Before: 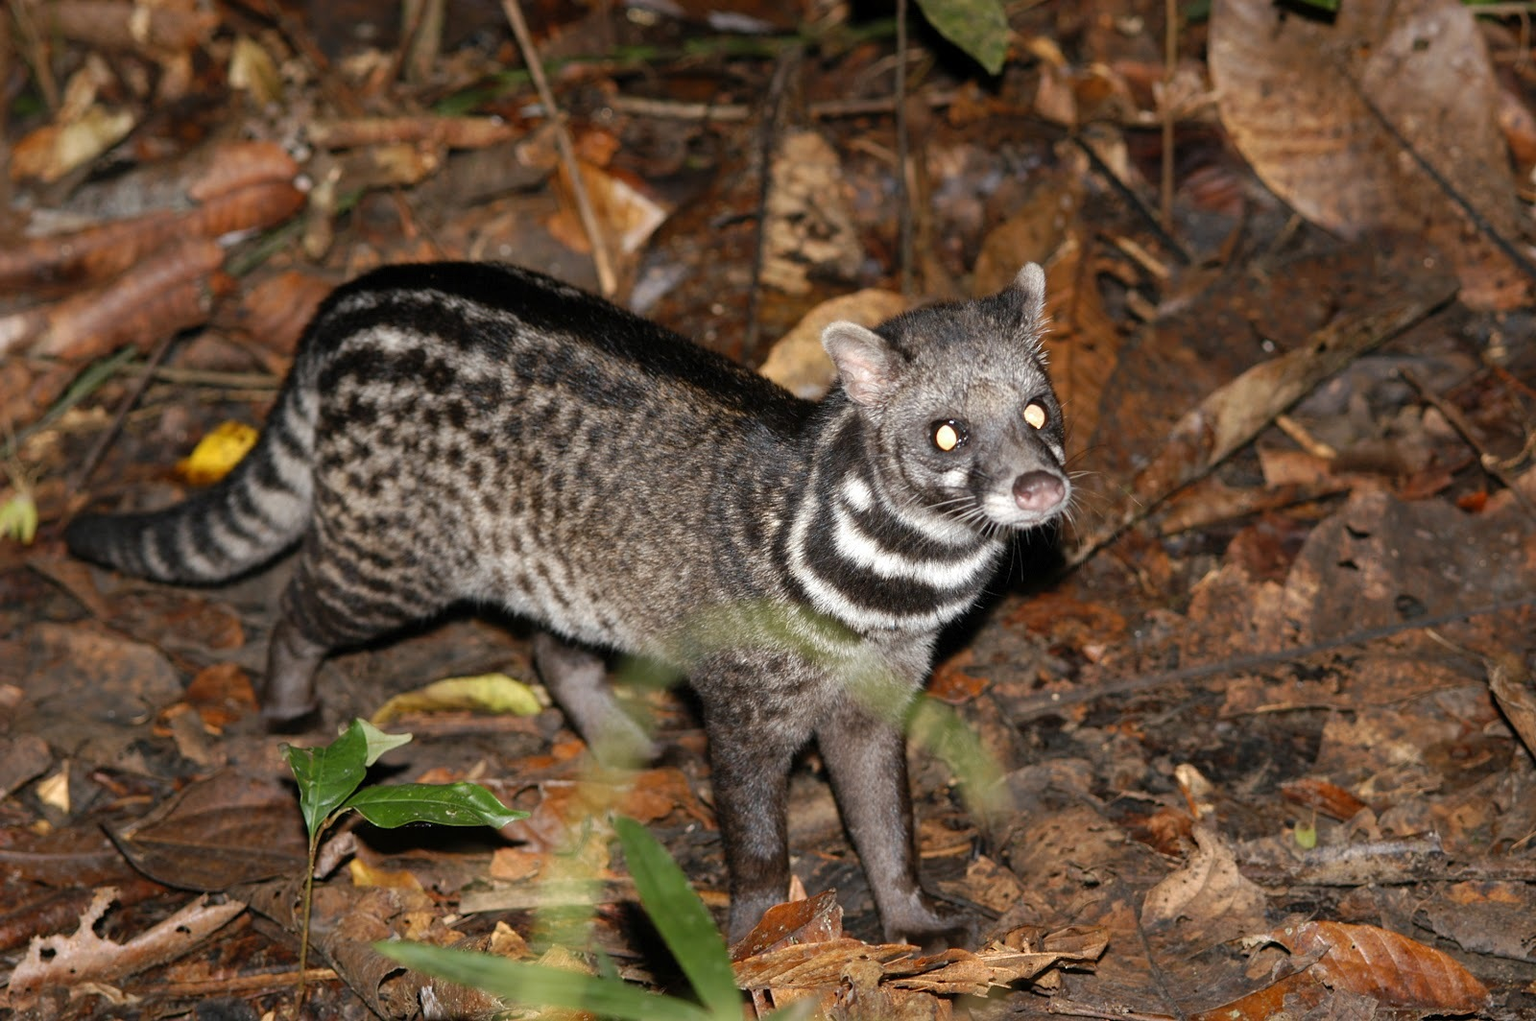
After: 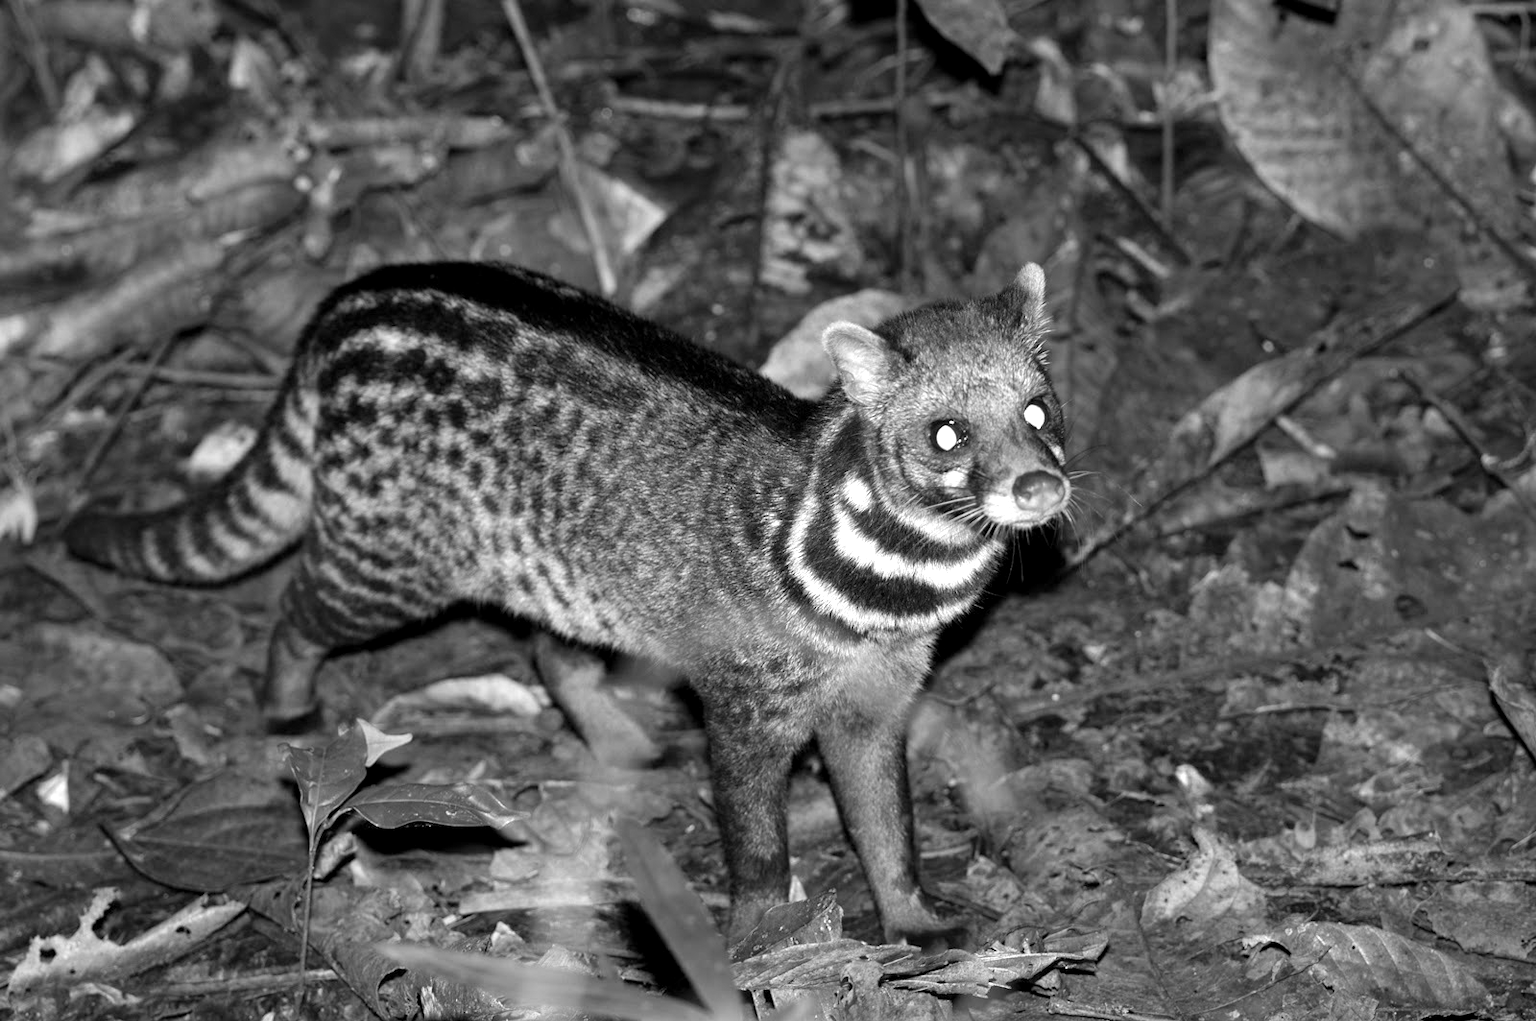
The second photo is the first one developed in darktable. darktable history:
contrast equalizer: octaves 7, y [[0.6 ×6], [0.55 ×6], [0 ×6], [0 ×6], [0 ×6]], mix 0.2
monochrome: a -3.63, b -0.465
exposure: exposure 0.3 EV, compensate highlight preservation false
